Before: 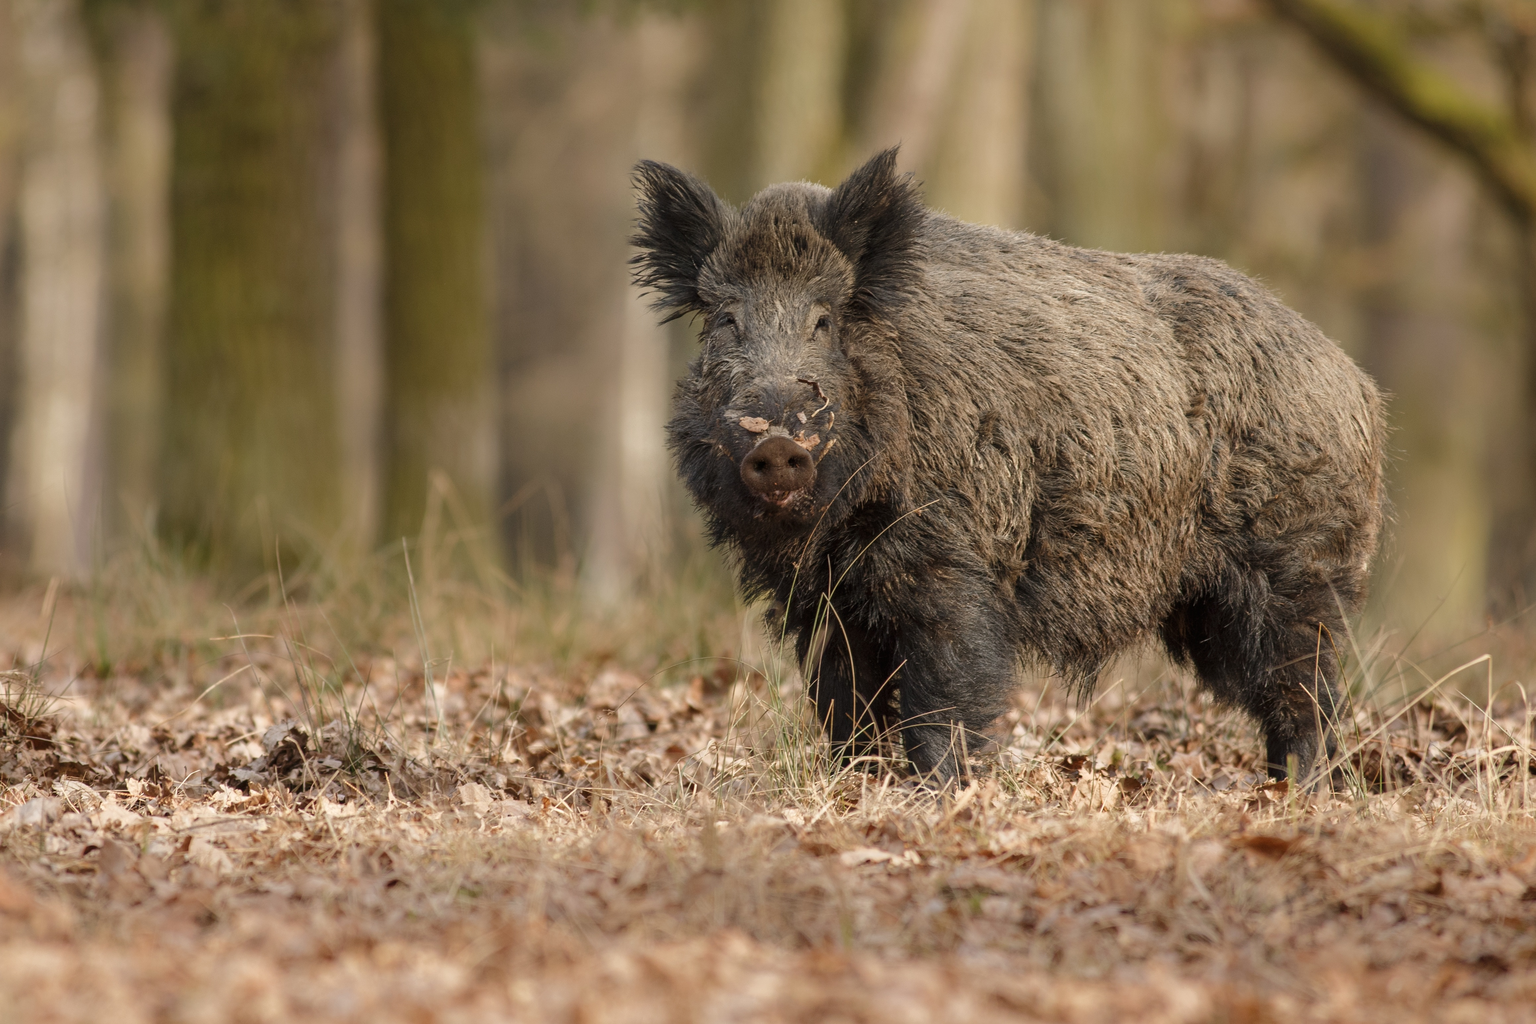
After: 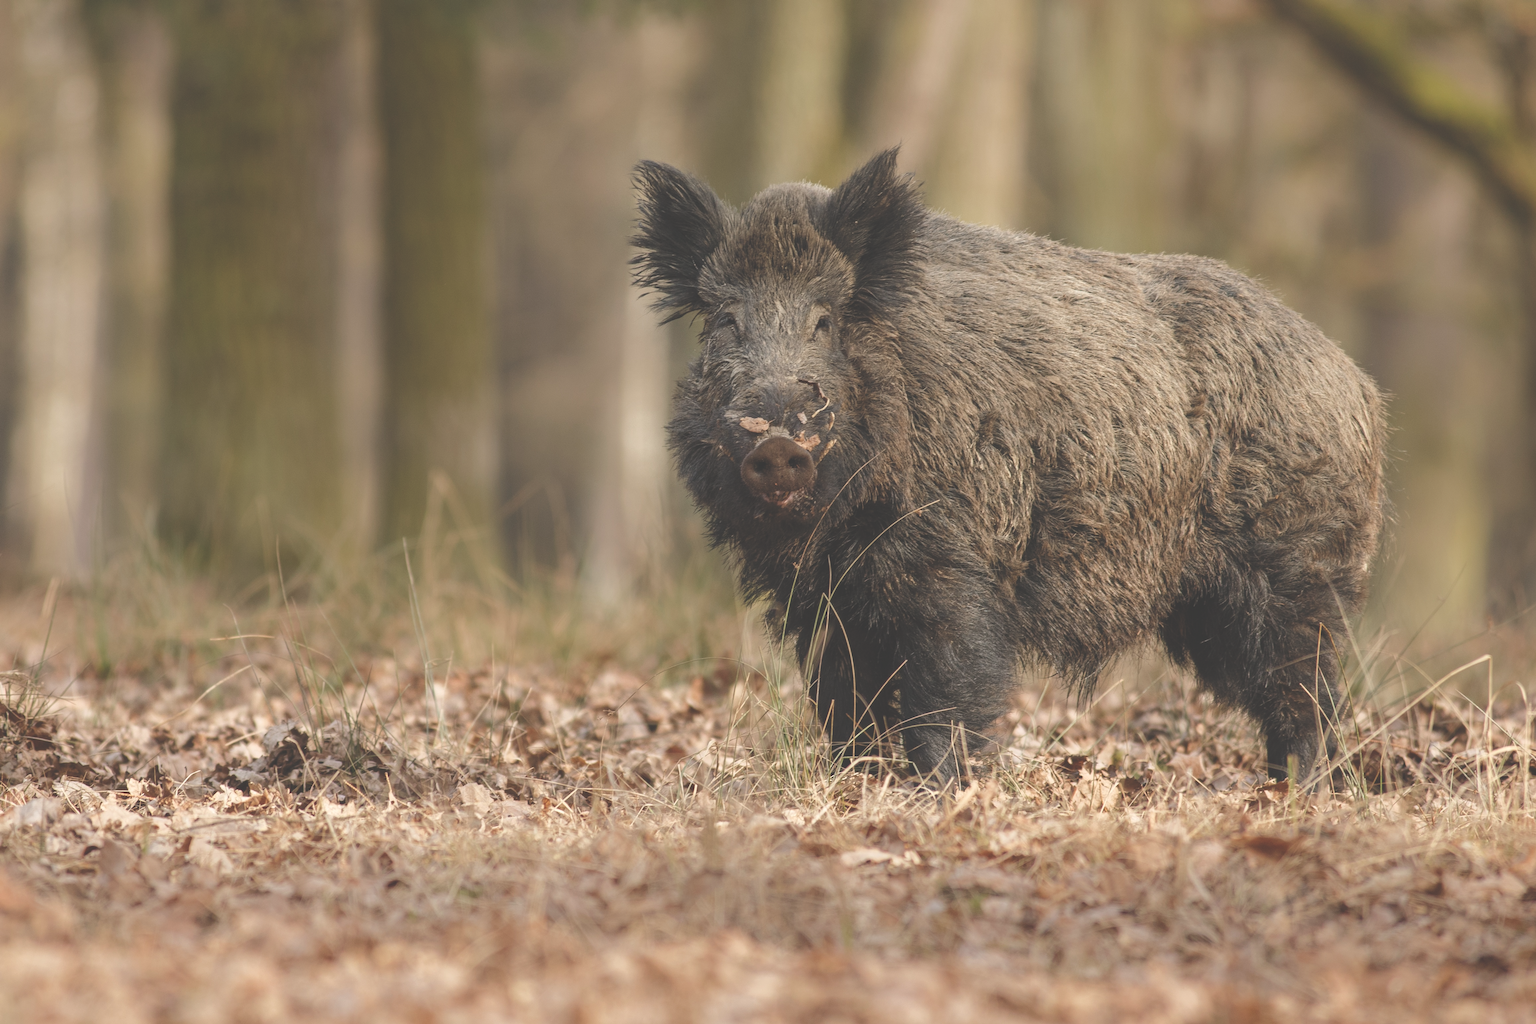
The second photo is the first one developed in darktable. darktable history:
exposure: black level correction -0.039, exposure 0.064 EV, compensate exposure bias true, compensate highlight preservation false
